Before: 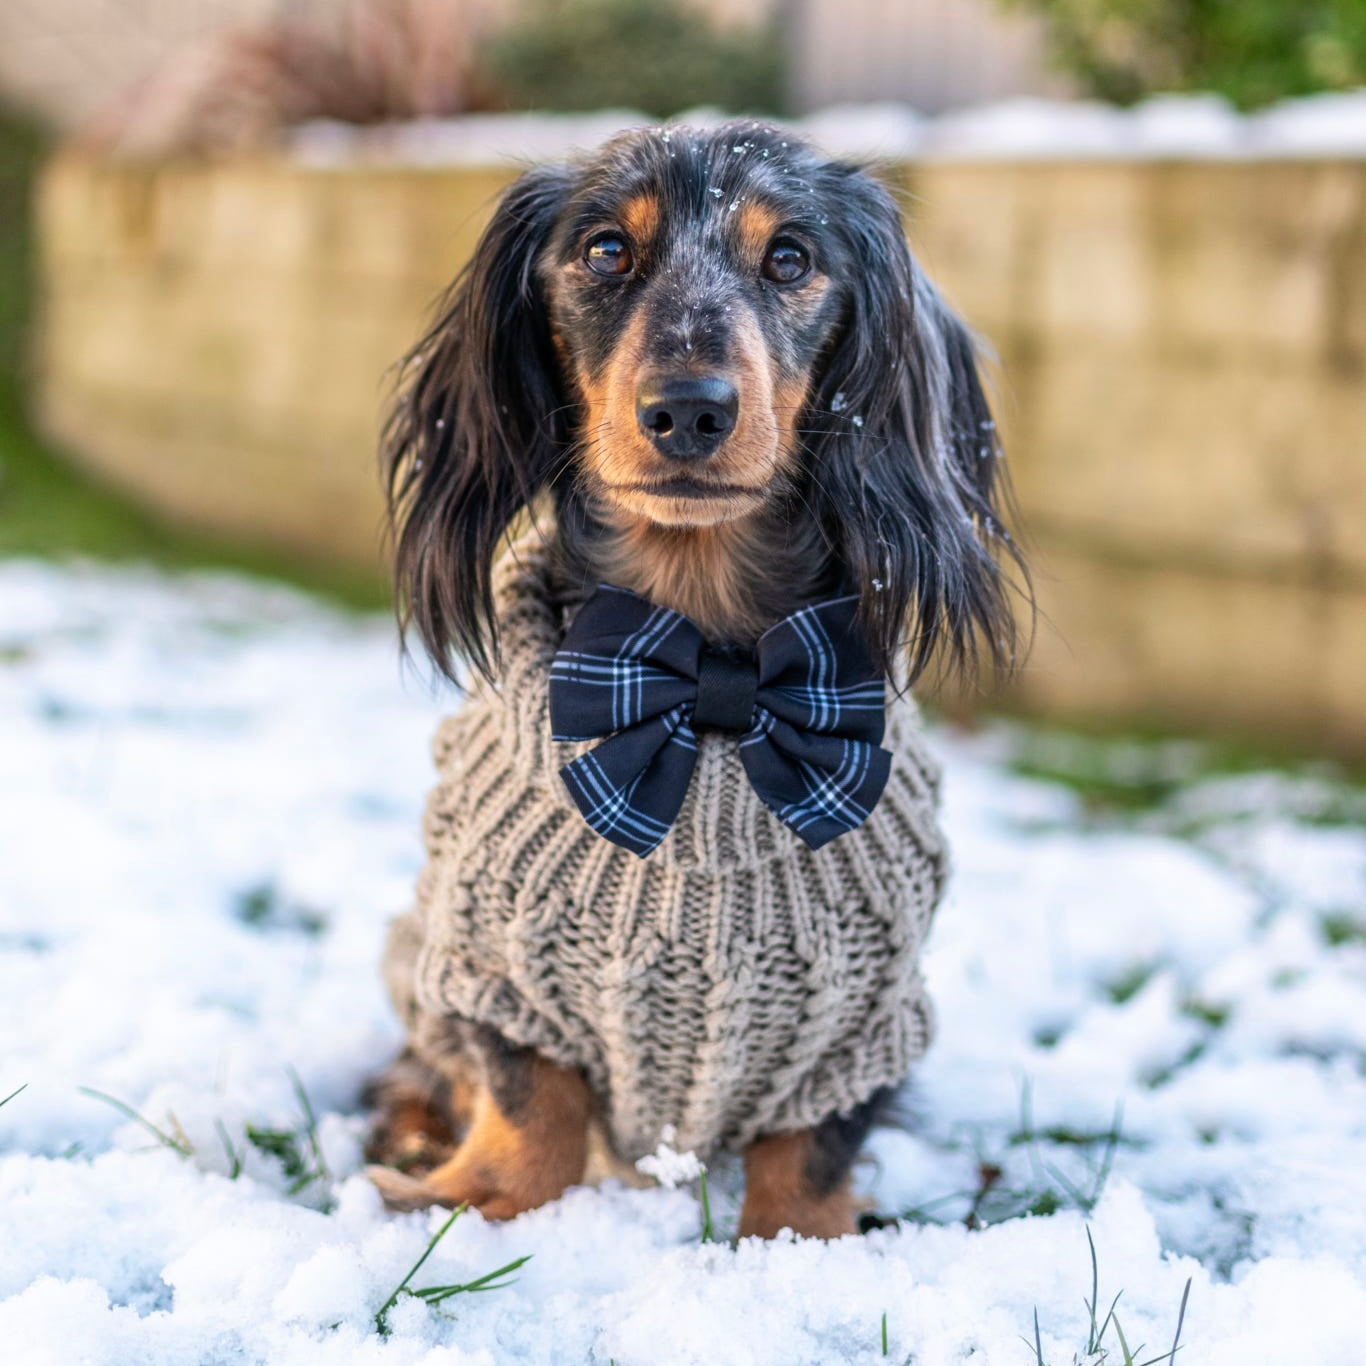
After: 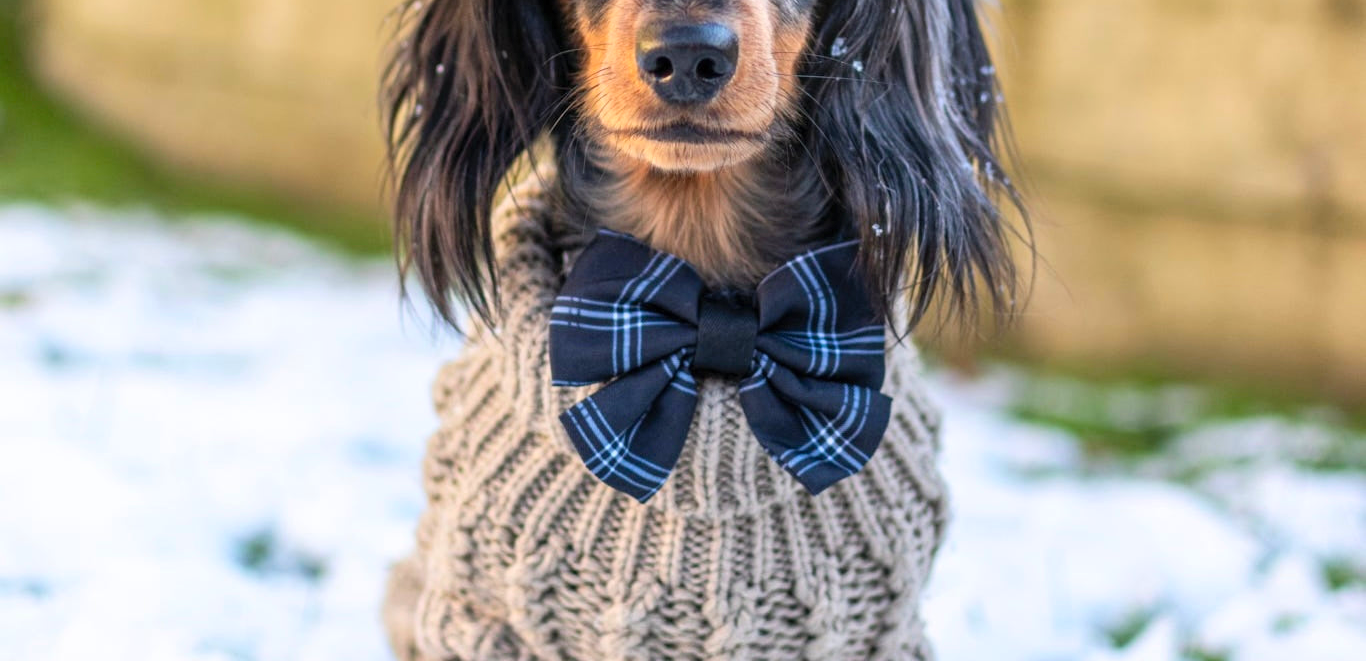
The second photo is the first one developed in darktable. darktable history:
contrast brightness saturation: contrast 0.07, brightness 0.08, saturation 0.18
crop and rotate: top 26.056%, bottom 25.543%
